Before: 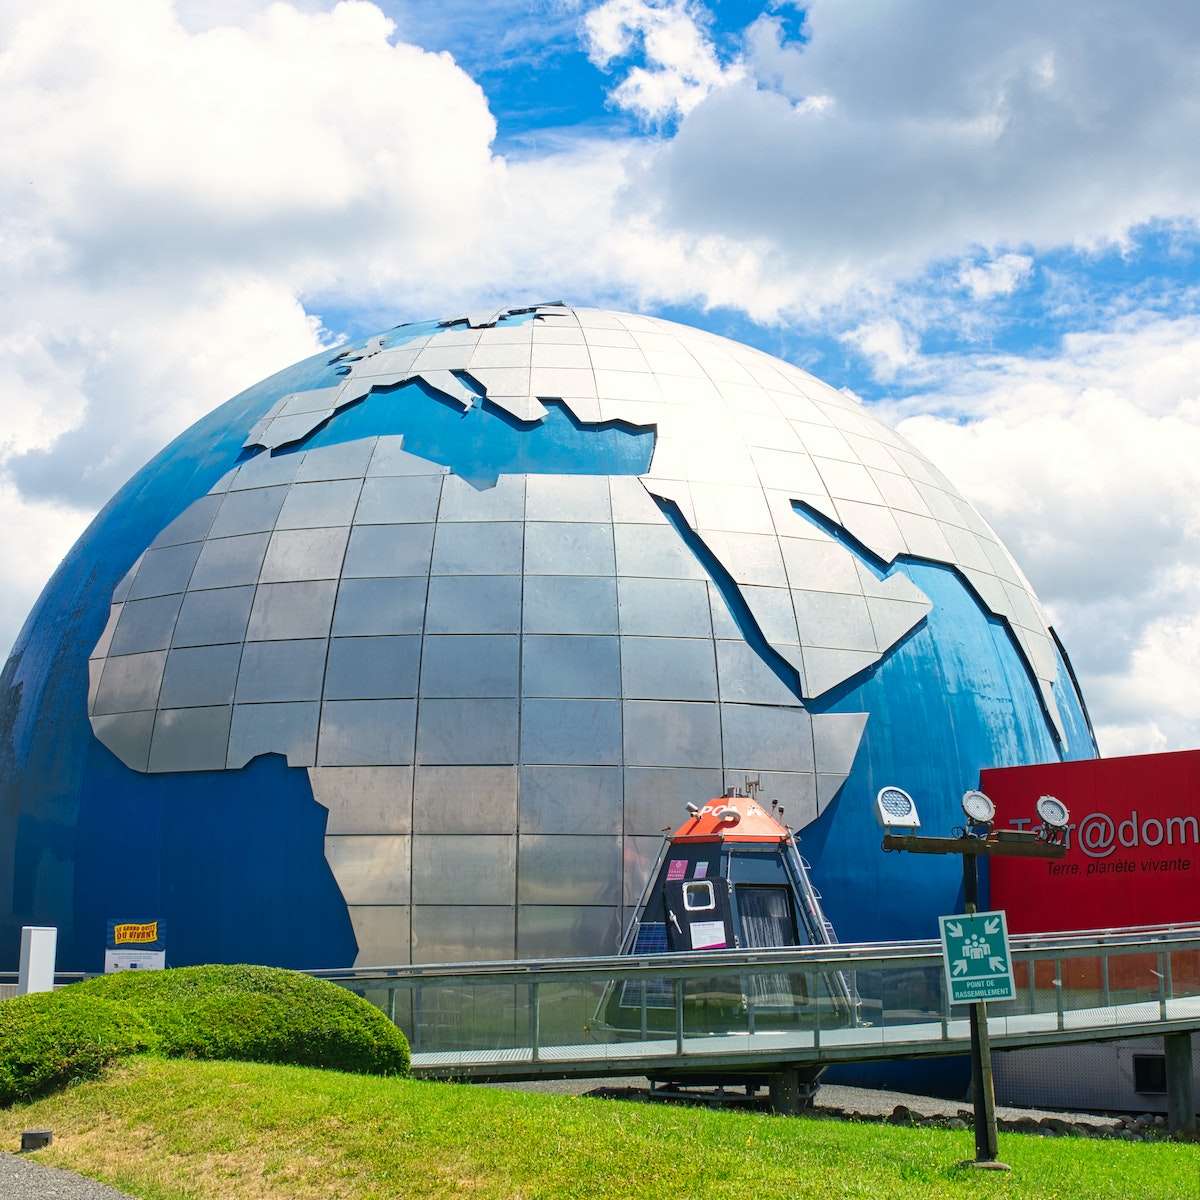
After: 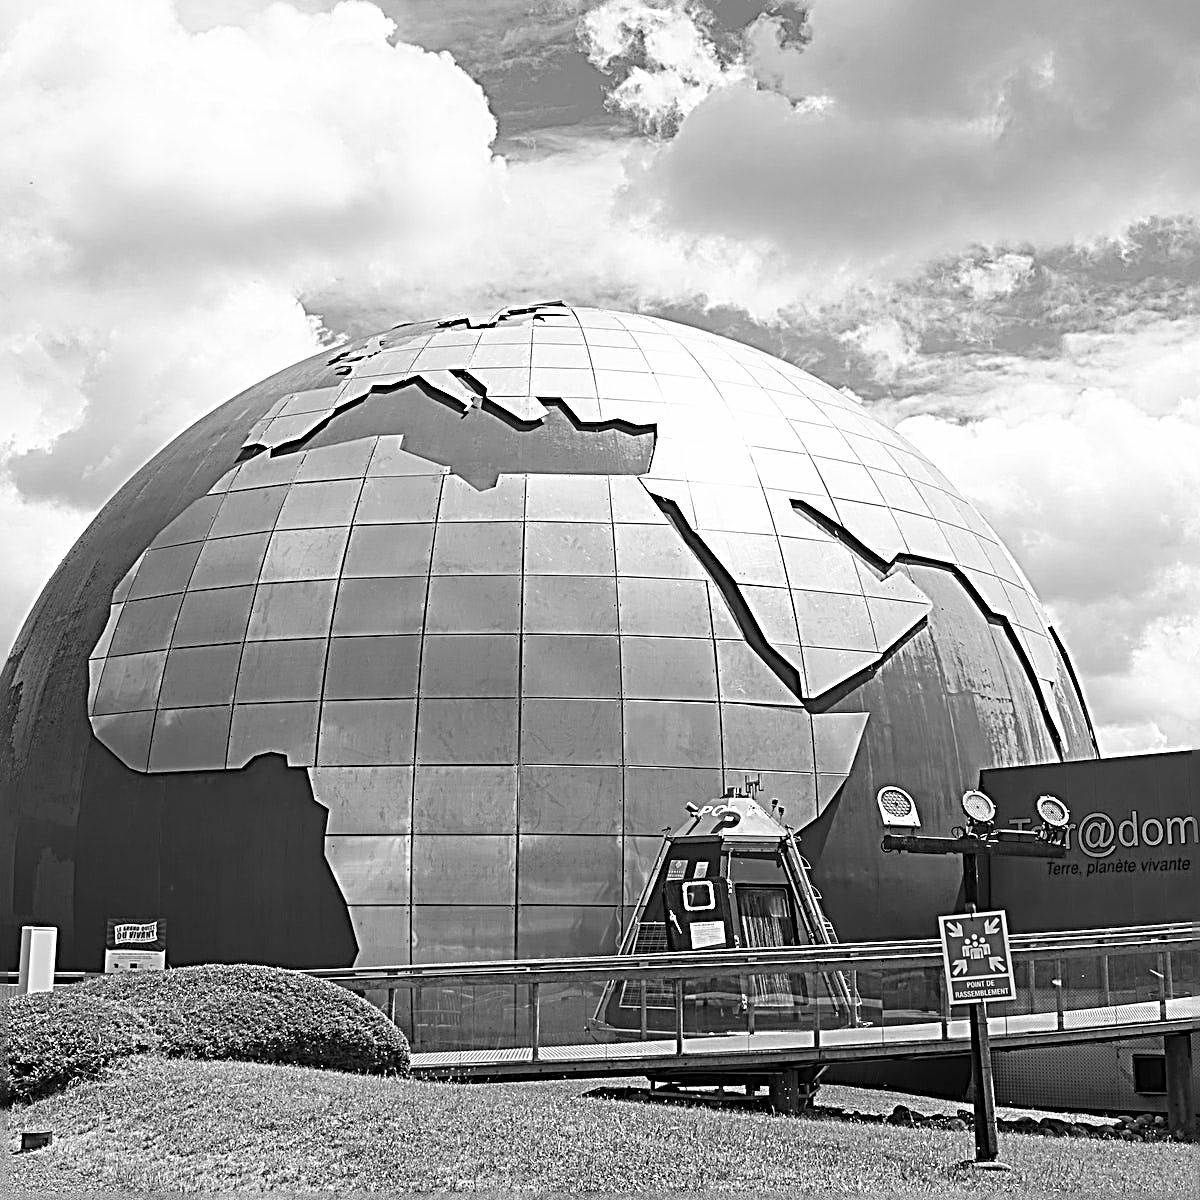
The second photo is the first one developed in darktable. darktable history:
monochrome: on, module defaults
sharpen: radius 3.158, amount 1.731
